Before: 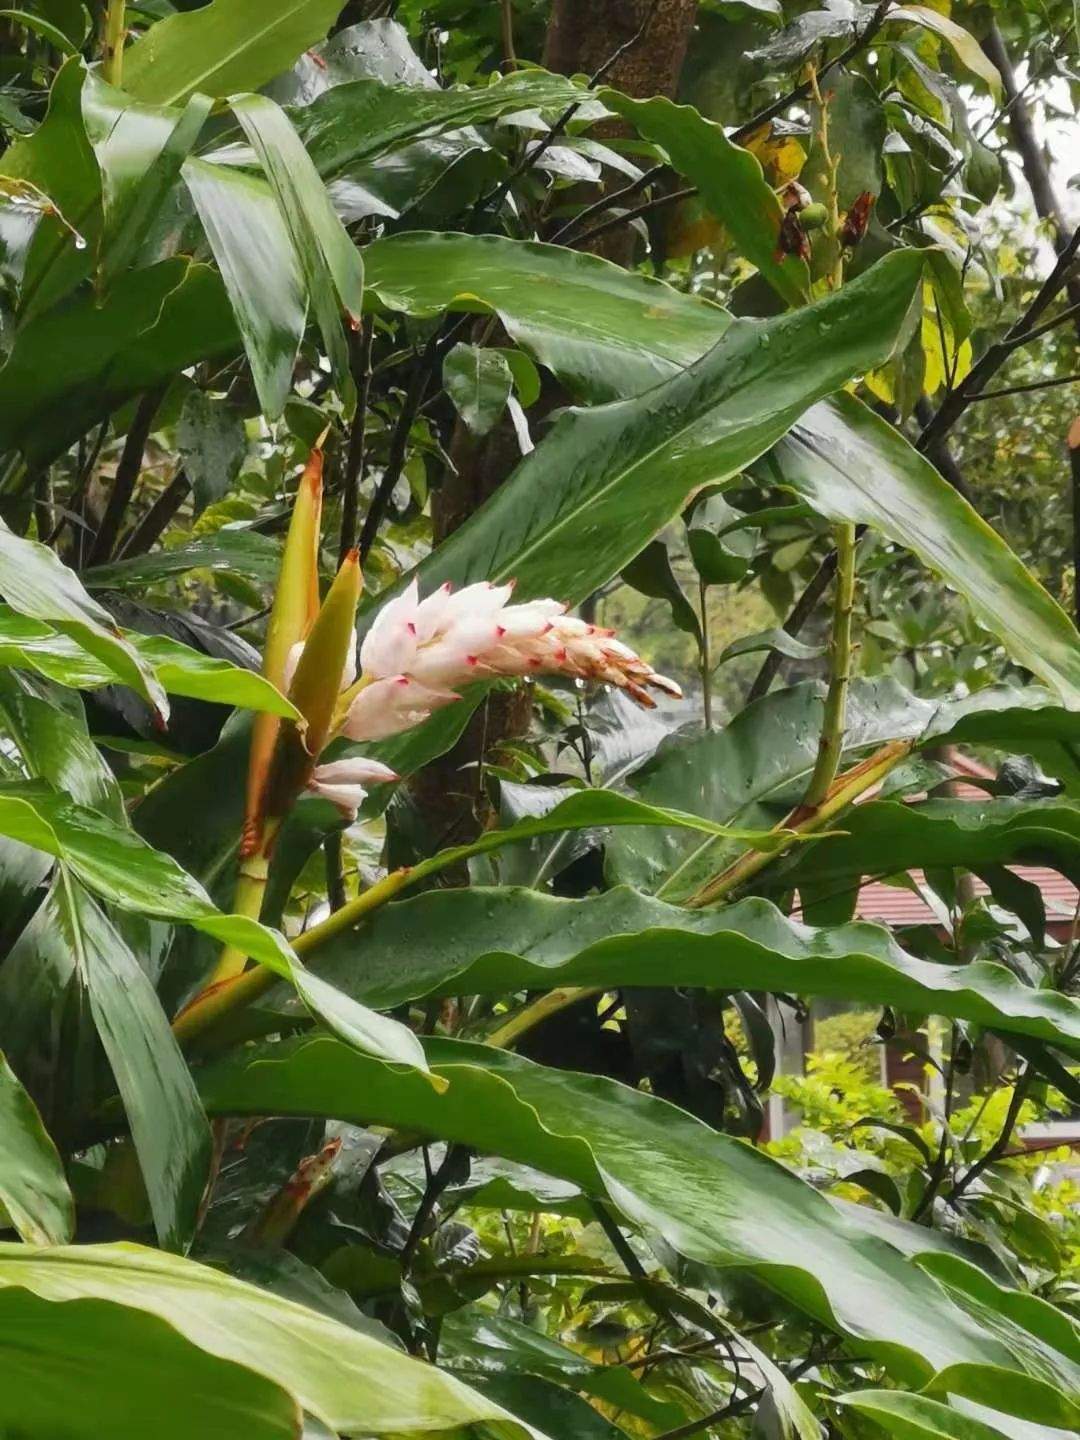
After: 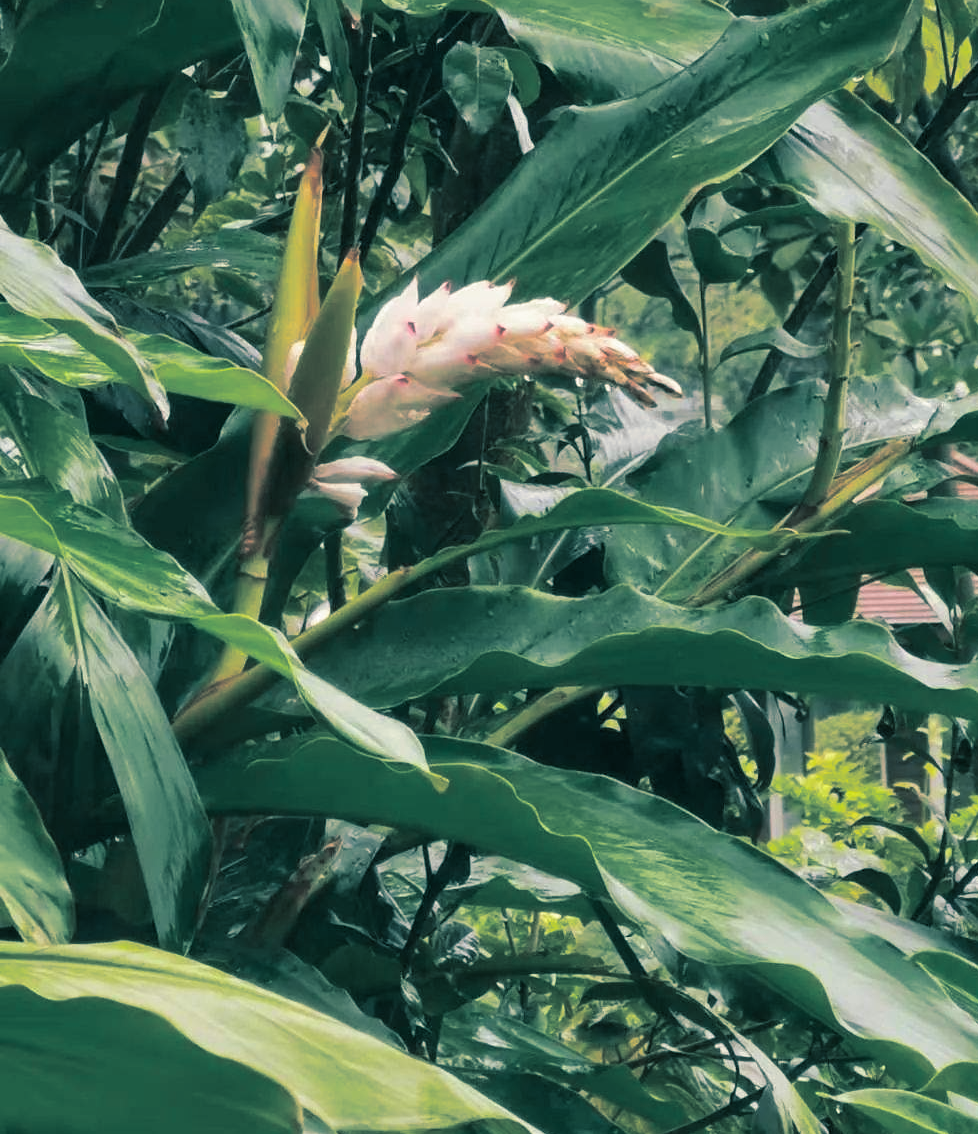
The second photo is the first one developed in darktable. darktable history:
color balance: on, module defaults
crop: top 20.916%, right 9.437%, bottom 0.316%
split-toning: shadows › hue 186.43°, highlights › hue 49.29°, compress 30.29%
